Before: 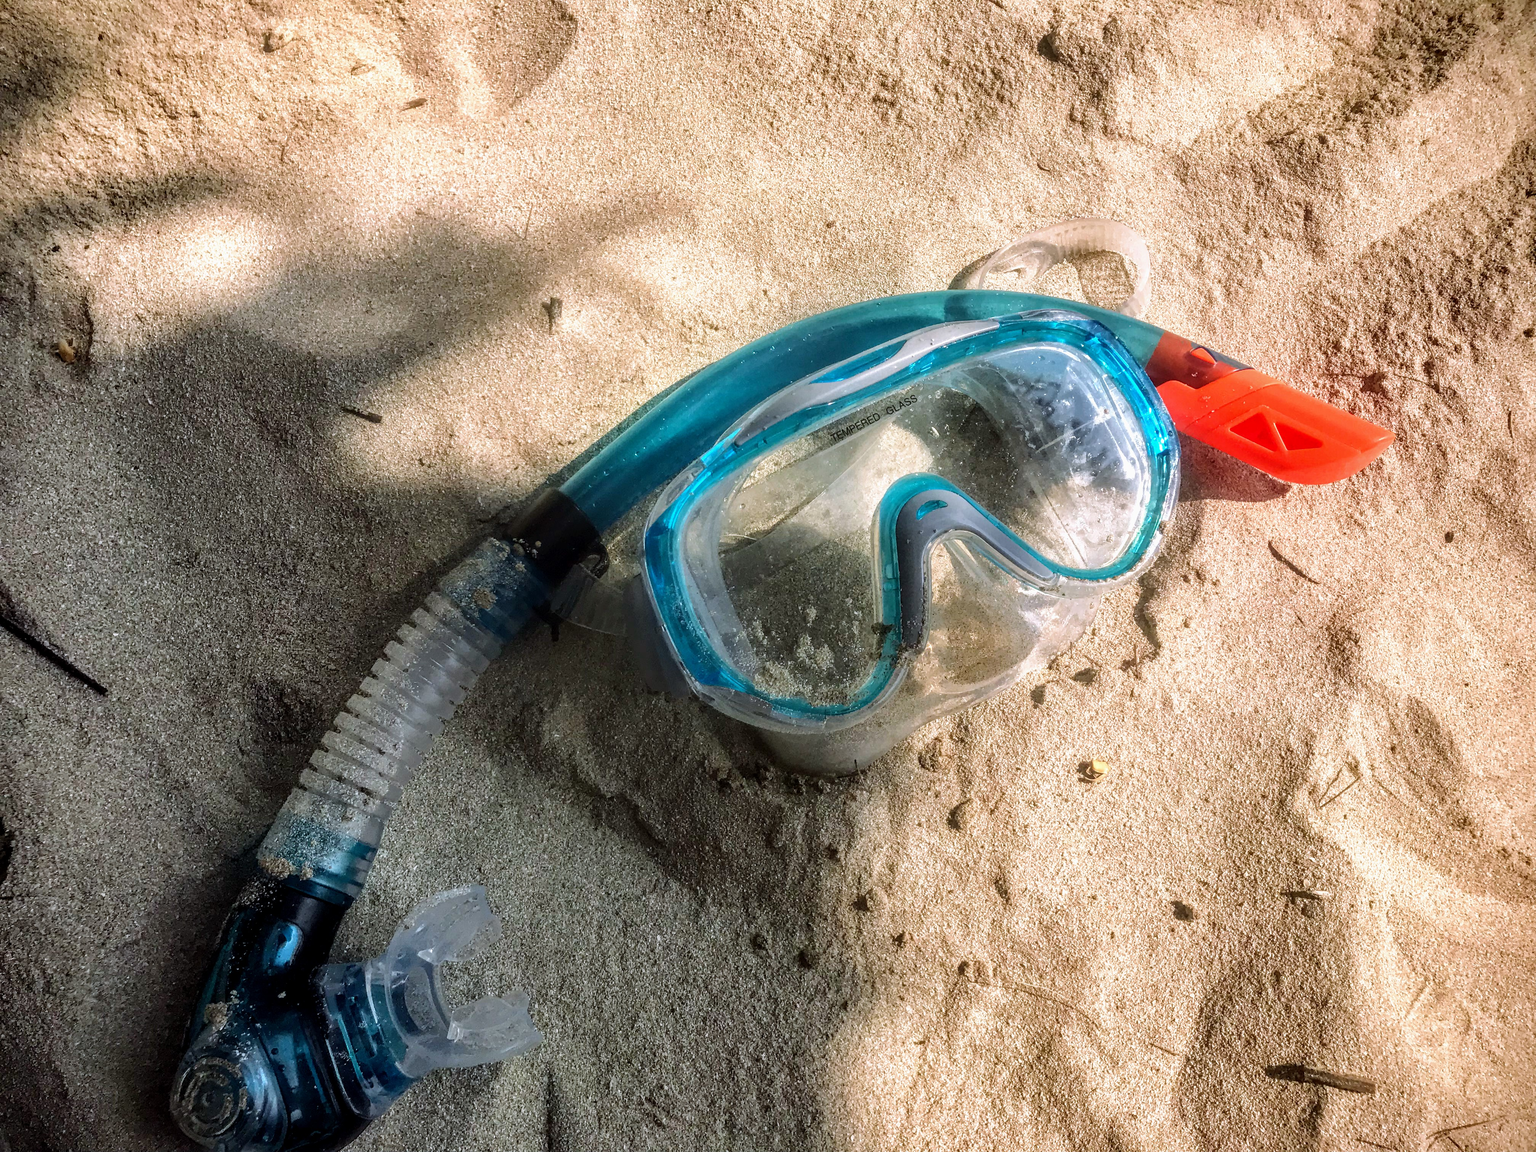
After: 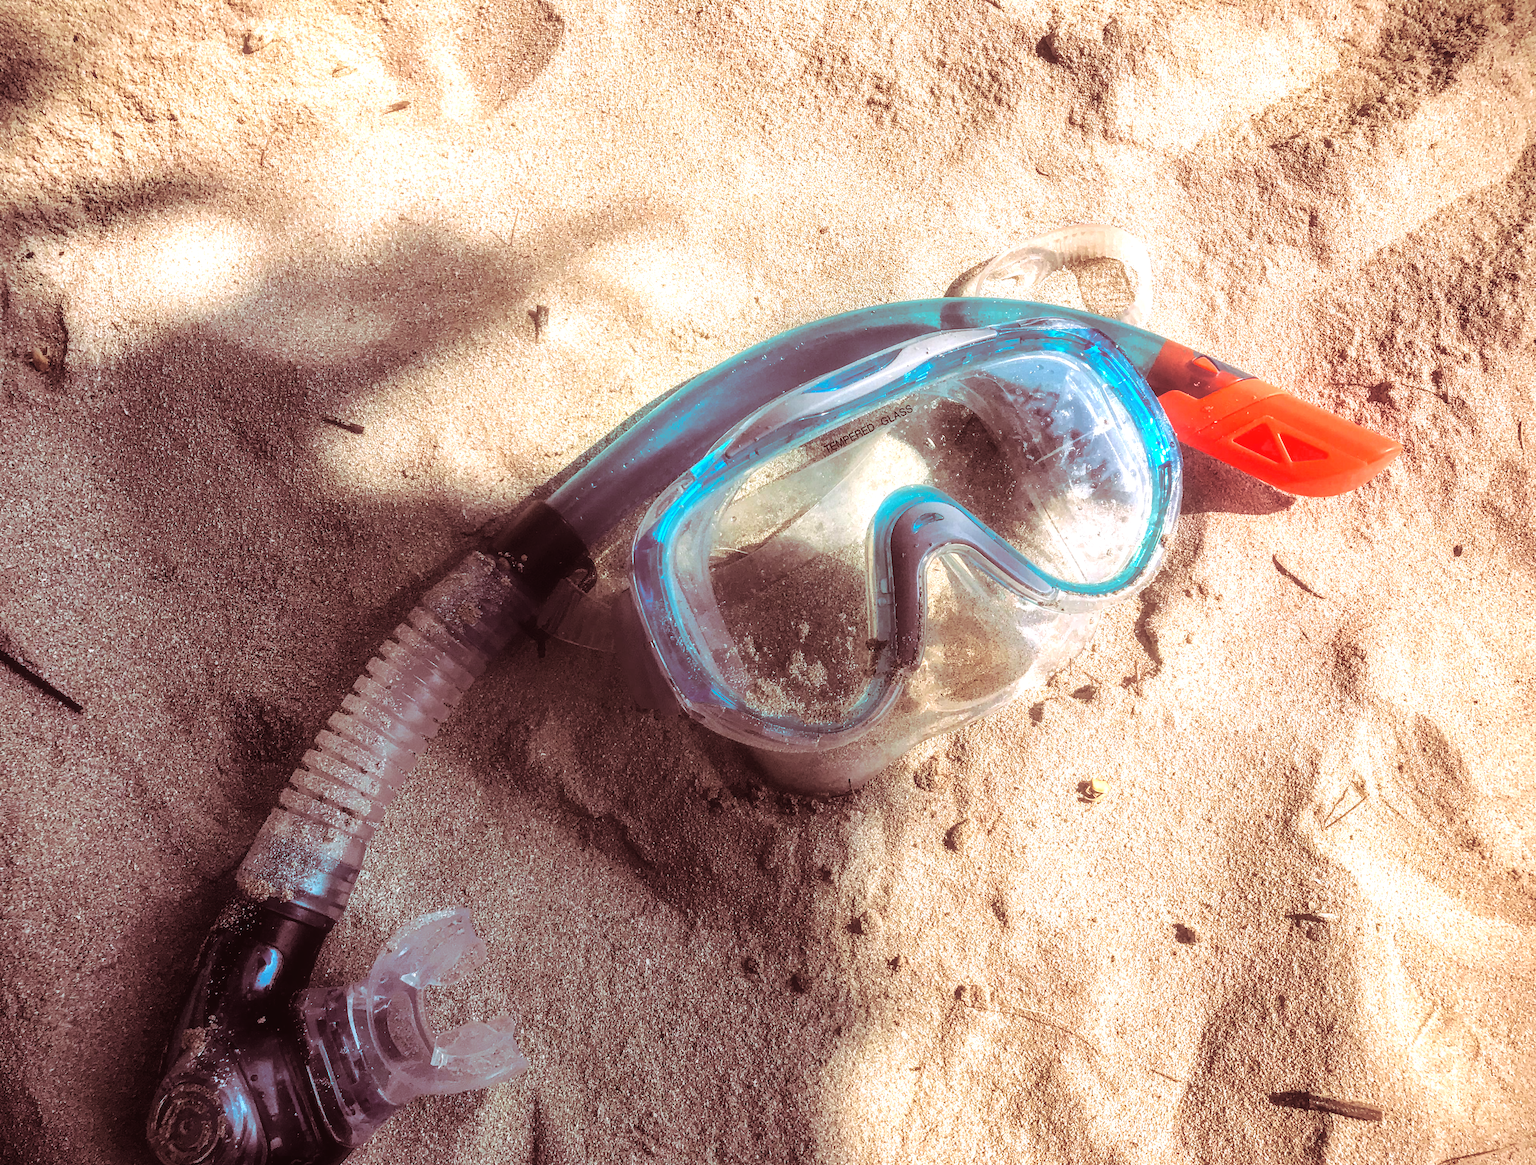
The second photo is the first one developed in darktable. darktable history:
exposure: black level correction -0.002, exposure 0.54 EV, compensate highlight preservation false
contrast equalizer: y [[0.5, 0.486, 0.447, 0.446, 0.489, 0.5], [0.5 ×6], [0.5 ×6], [0 ×6], [0 ×6]]
crop and rotate: left 1.774%, right 0.633%, bottom 1.28%
split-toning: highlights › hue 187.2°, highlights › saturation 0.83, balance -68.05, compress 56.43%
